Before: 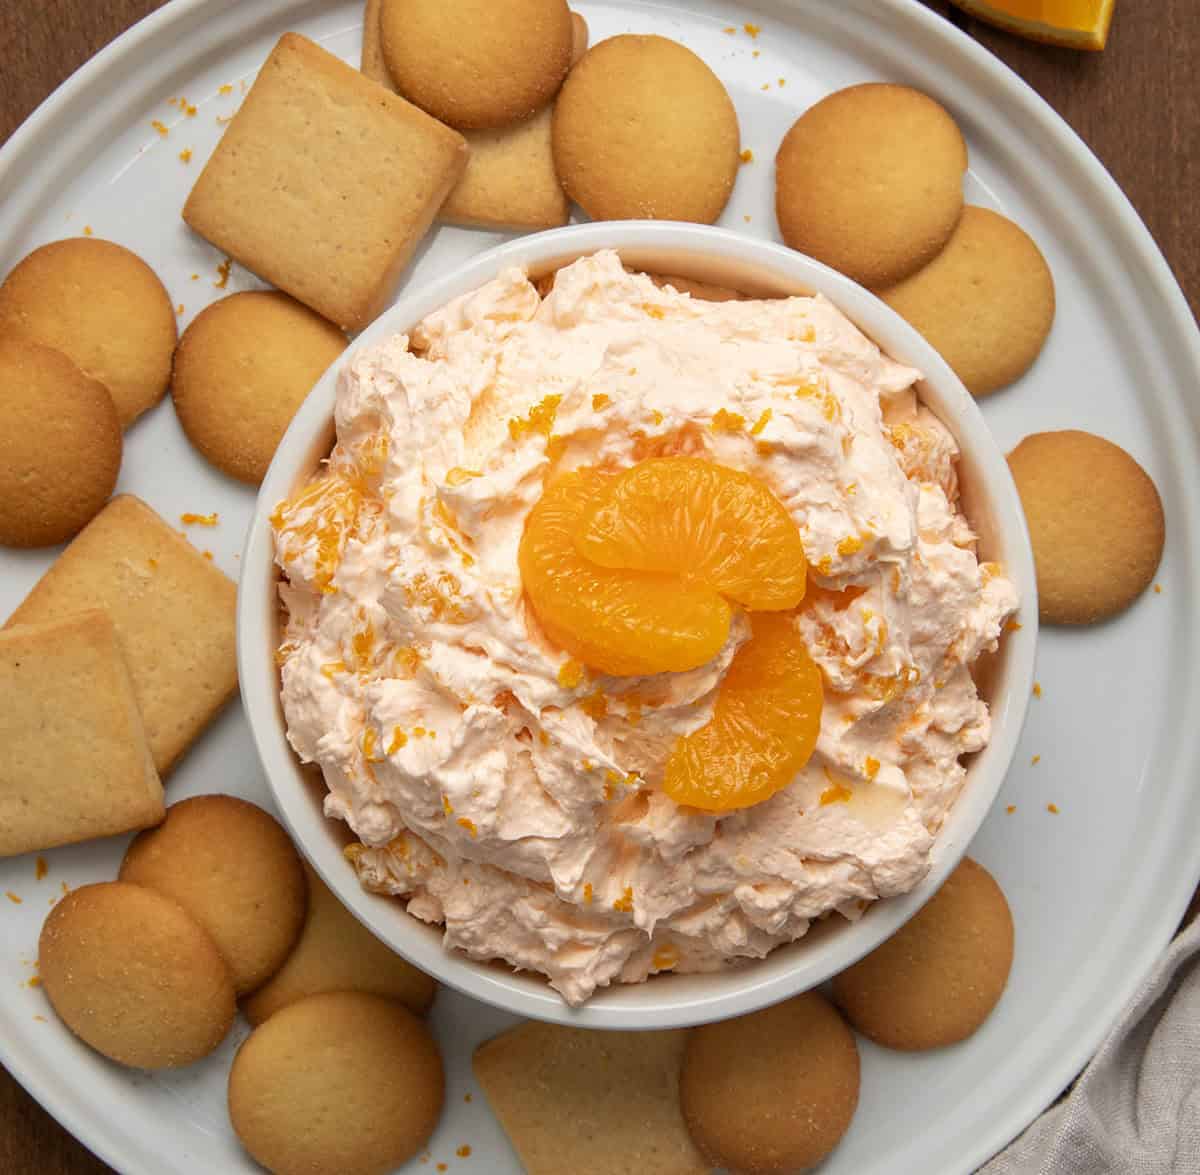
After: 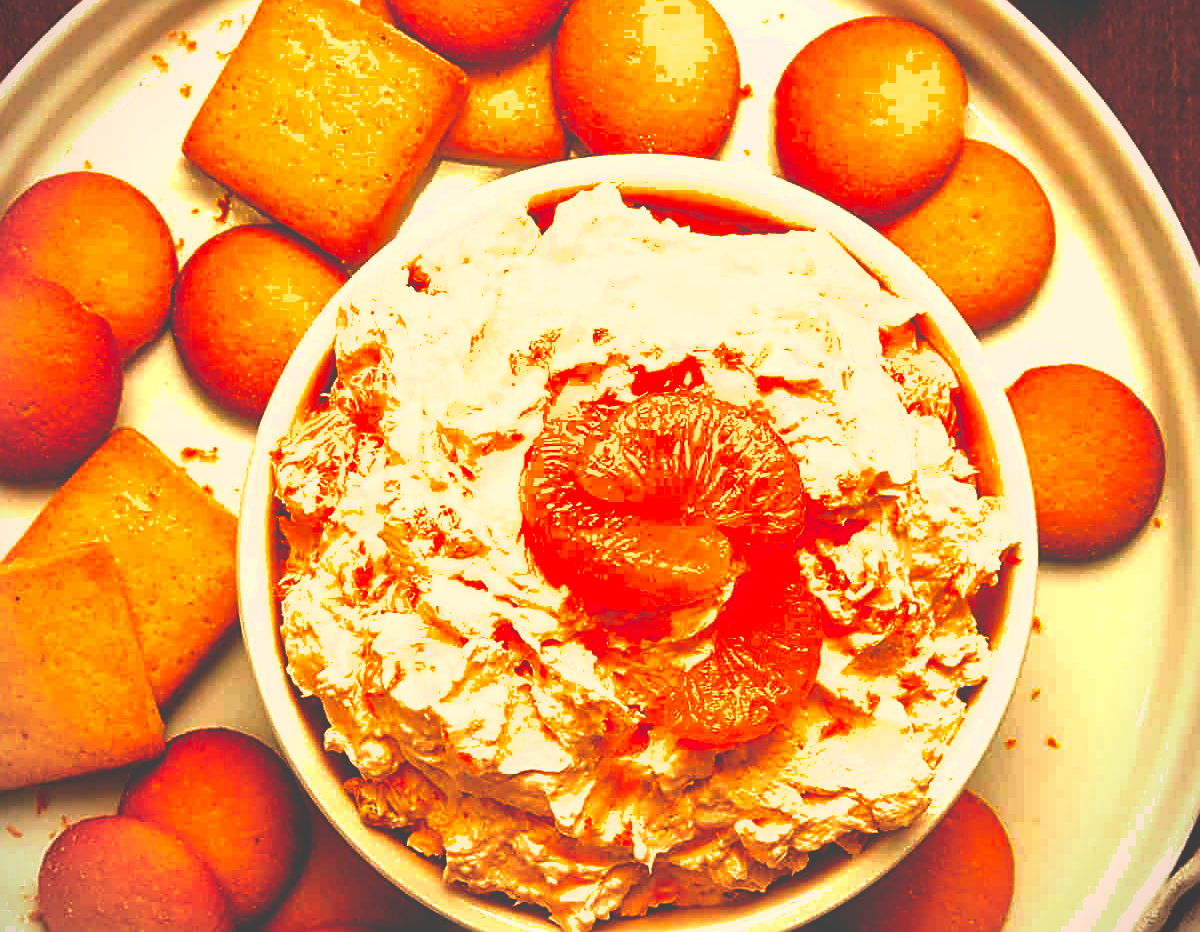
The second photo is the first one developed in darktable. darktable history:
base curve: curves: ch0 [(0, 0.036) (0.083, 0.04) (0.804, 1)], preserve colors none
crop and rotate: top 5.667%, bottom 14.937%
vignetting: fall-off start 91.19%
white balance: red 1.123, blue 0.83
exposure: exposure 0.574 EV, compensate highlight preservation false
sharpen: radius 2.543, amount 0.636
shadows and highlights: on, module defaults
